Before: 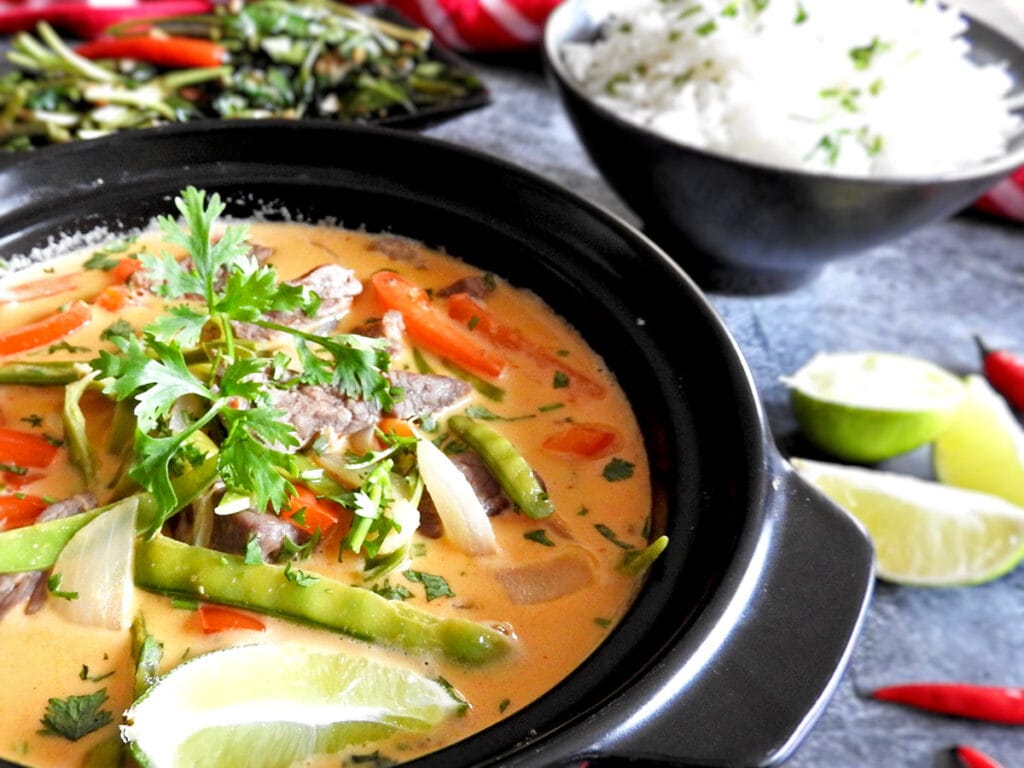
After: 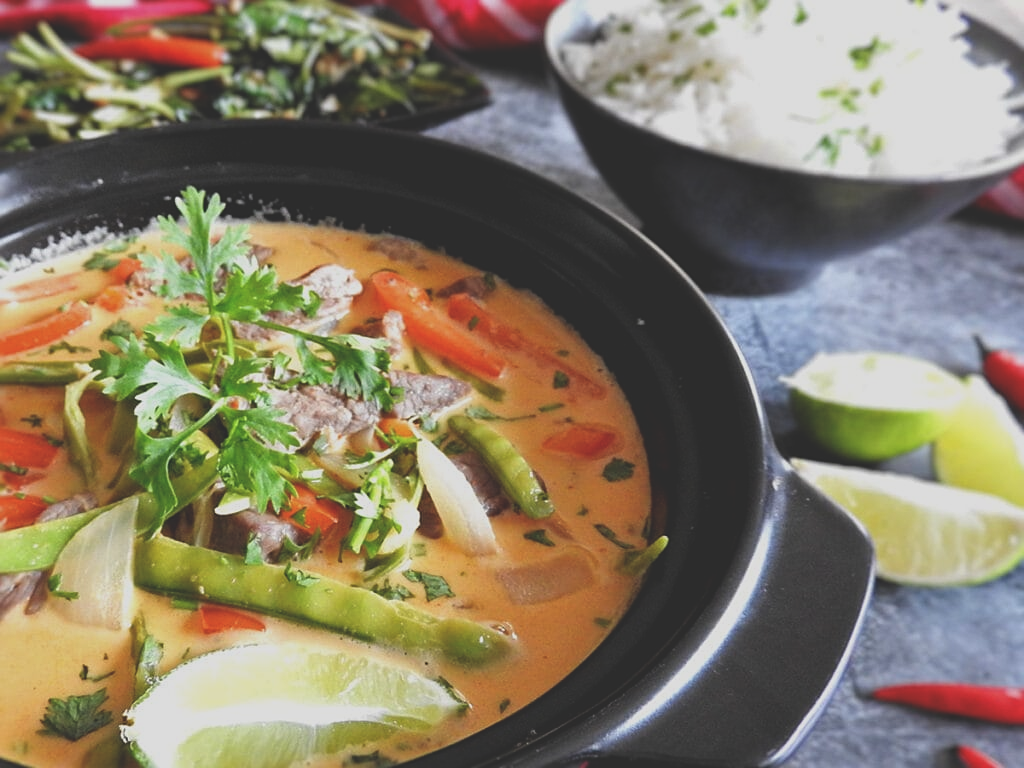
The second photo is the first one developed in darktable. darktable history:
sharpen: radius 1.272, amount 0.305, threshold 0
exposure: black level correction -0.036, exposure -0.497 EV, compensate highlight preservation false
